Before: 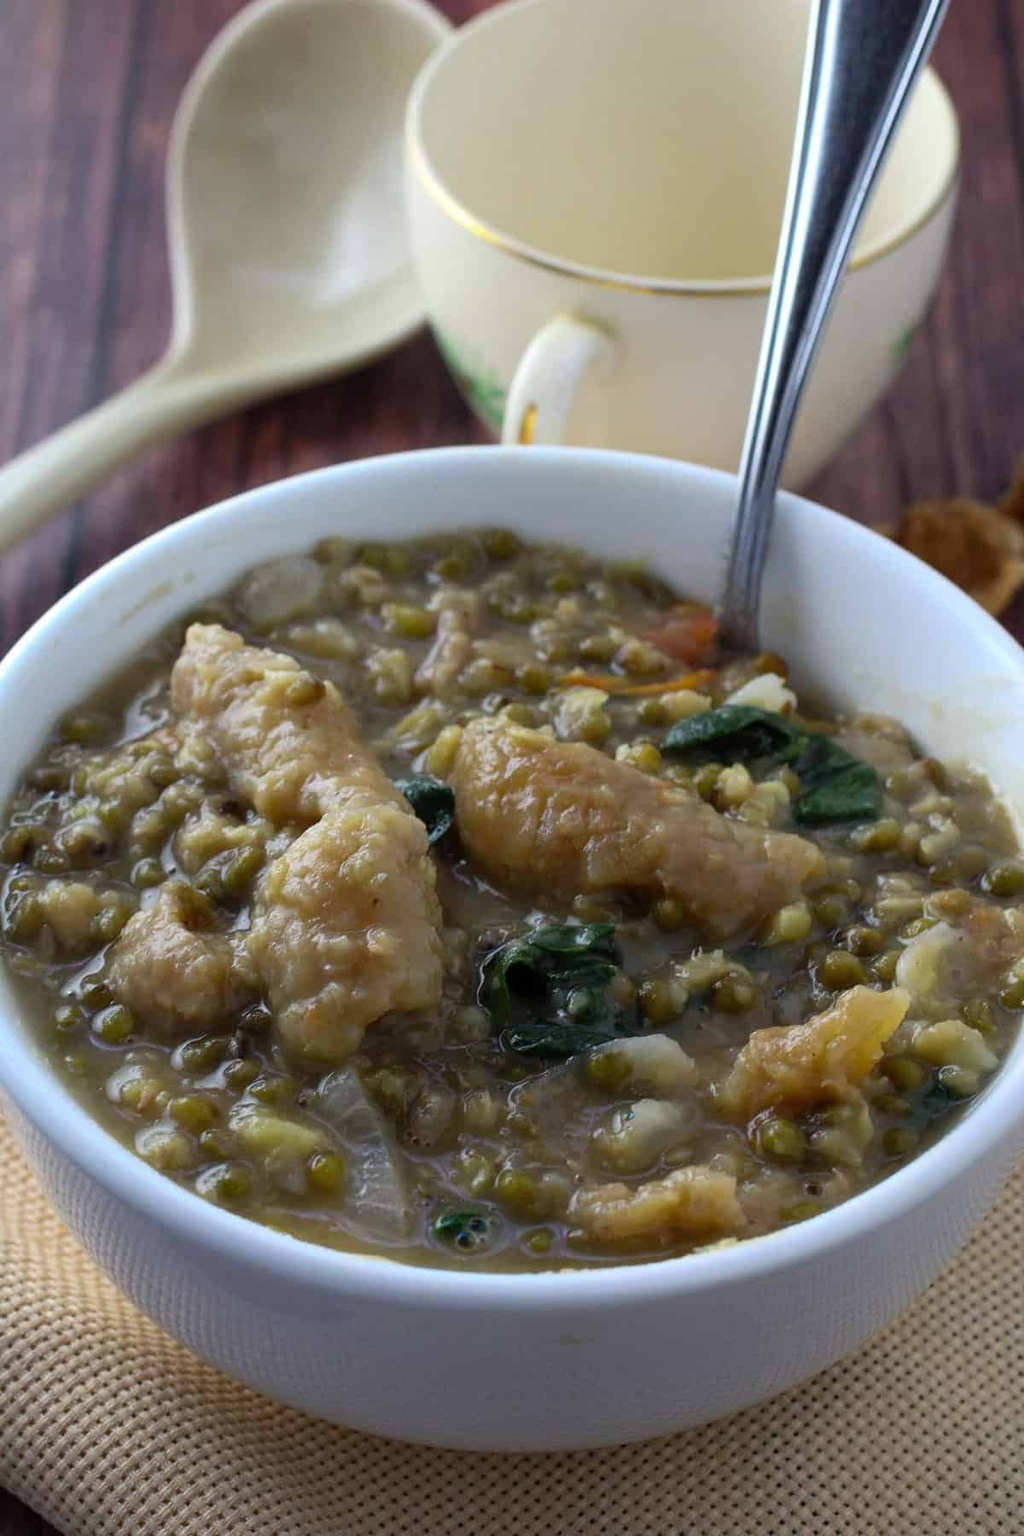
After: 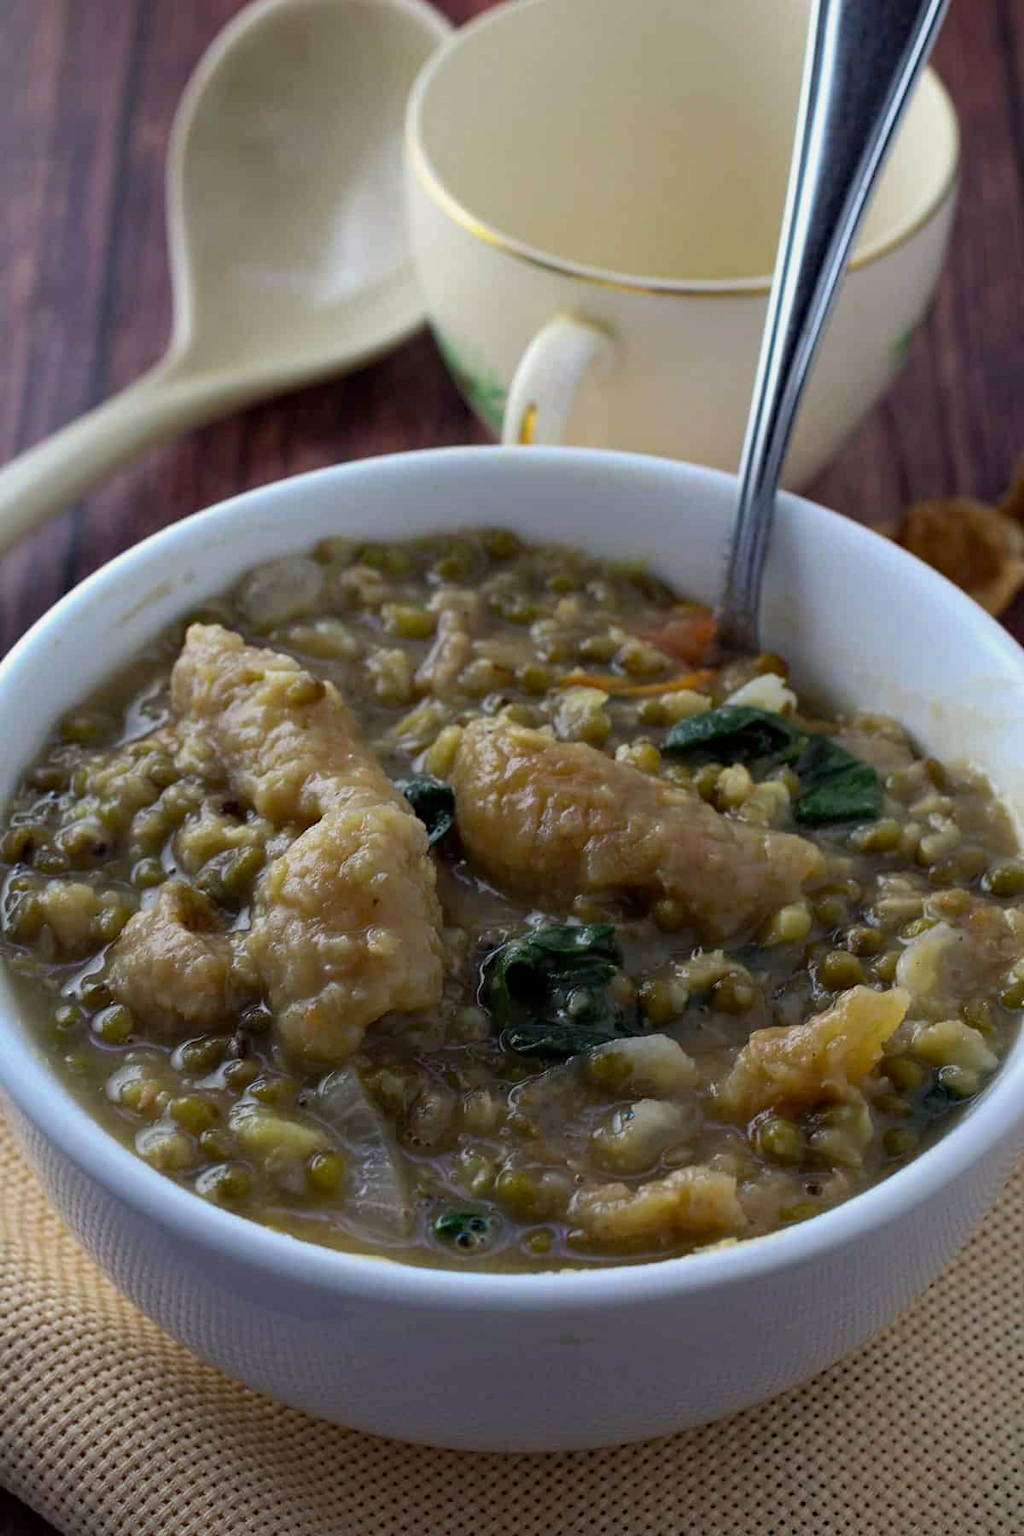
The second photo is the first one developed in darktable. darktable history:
haze removal: compatibility mode true, adaptive false
exposure: black level correction 0.001, exposure -0.2 EV, compensate highlight preservation false
contrast brightness saturation: saturation -0.05
